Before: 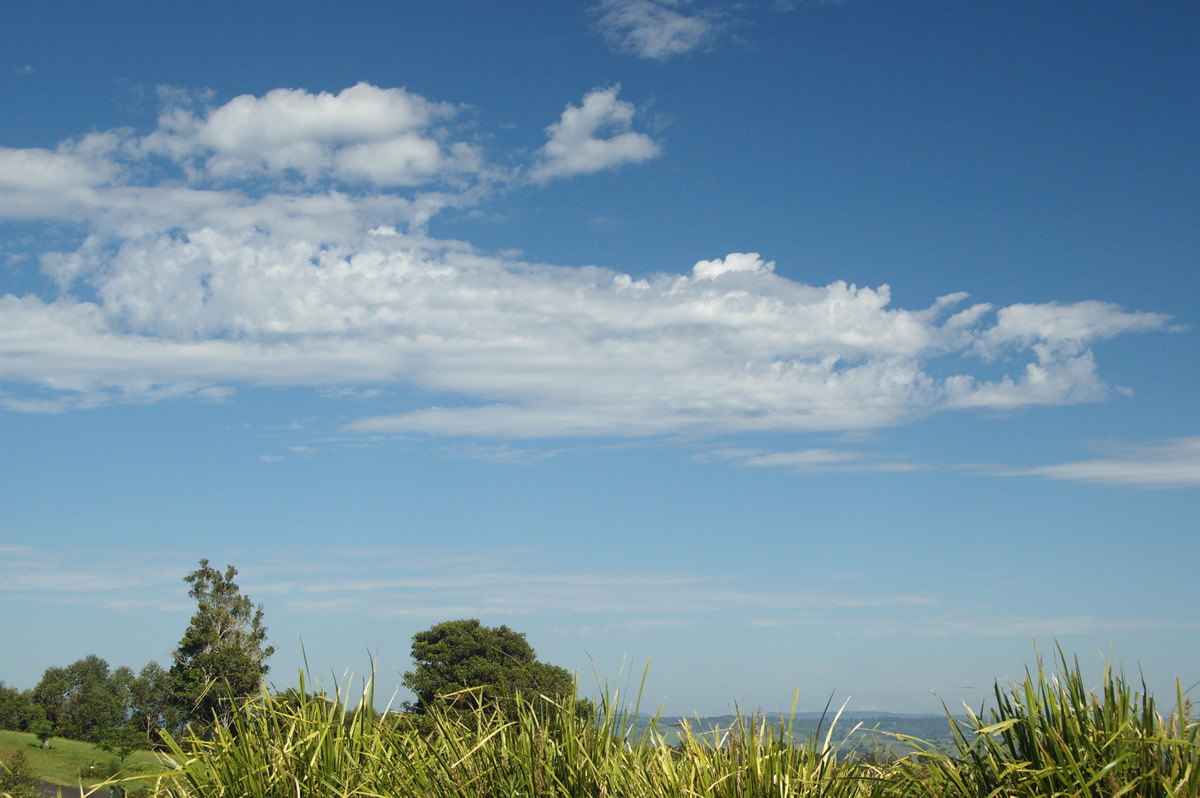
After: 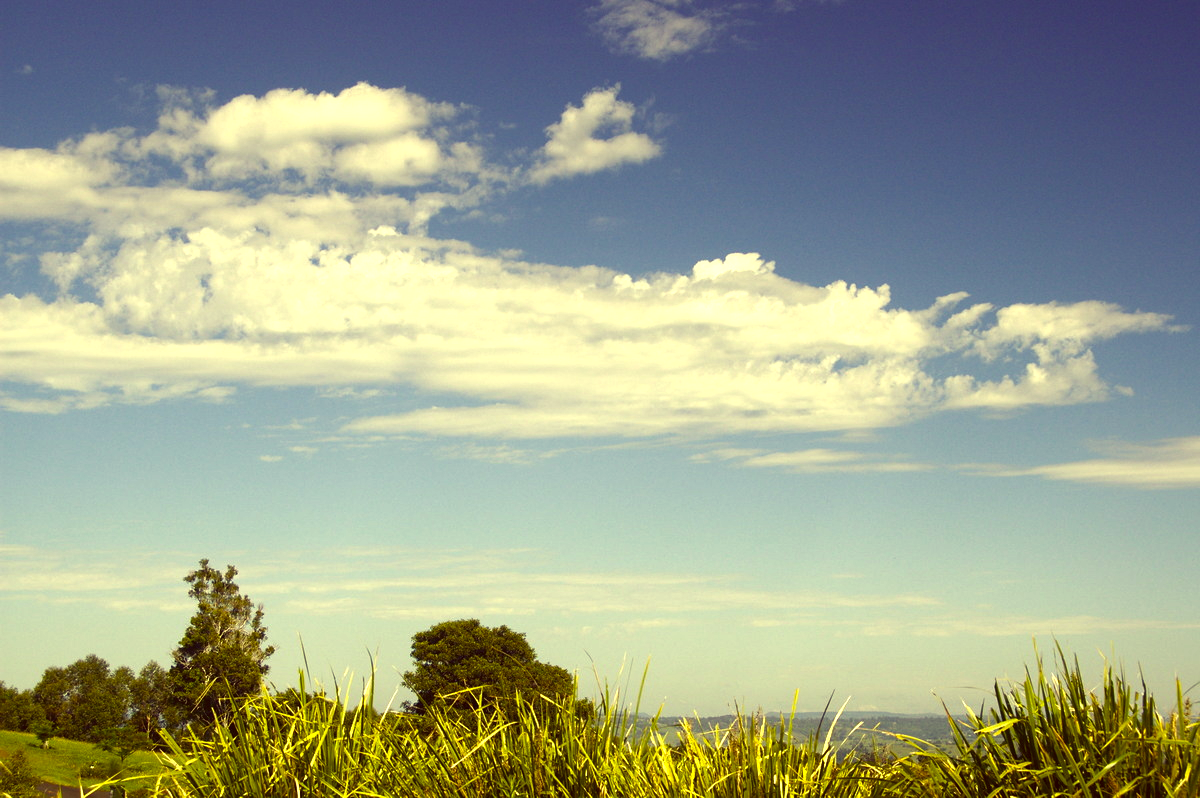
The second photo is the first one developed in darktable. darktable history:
color balance rgb: highlights gain › luminance 19.962%, highlights gain › chroma 2.821%, highlights gain › hue 175.28°, perceptual saturation grading › global saturation 24.078%, perceptual saturation grading › highlights -24.092%, perceptual saturation grading › mid-tones 23.924%, perceptual saturation grading › shadows 39.082%, perceptual brilliance grading › global brilliance 15.798%, perceptual brilliance grading › shadows -35.13%, global vibrance 4.784%, contrast 3.324%
color correction: highlights a* 10.08, highlights b* 38.46, shadows a* 14.41, shadows b* 3.19
